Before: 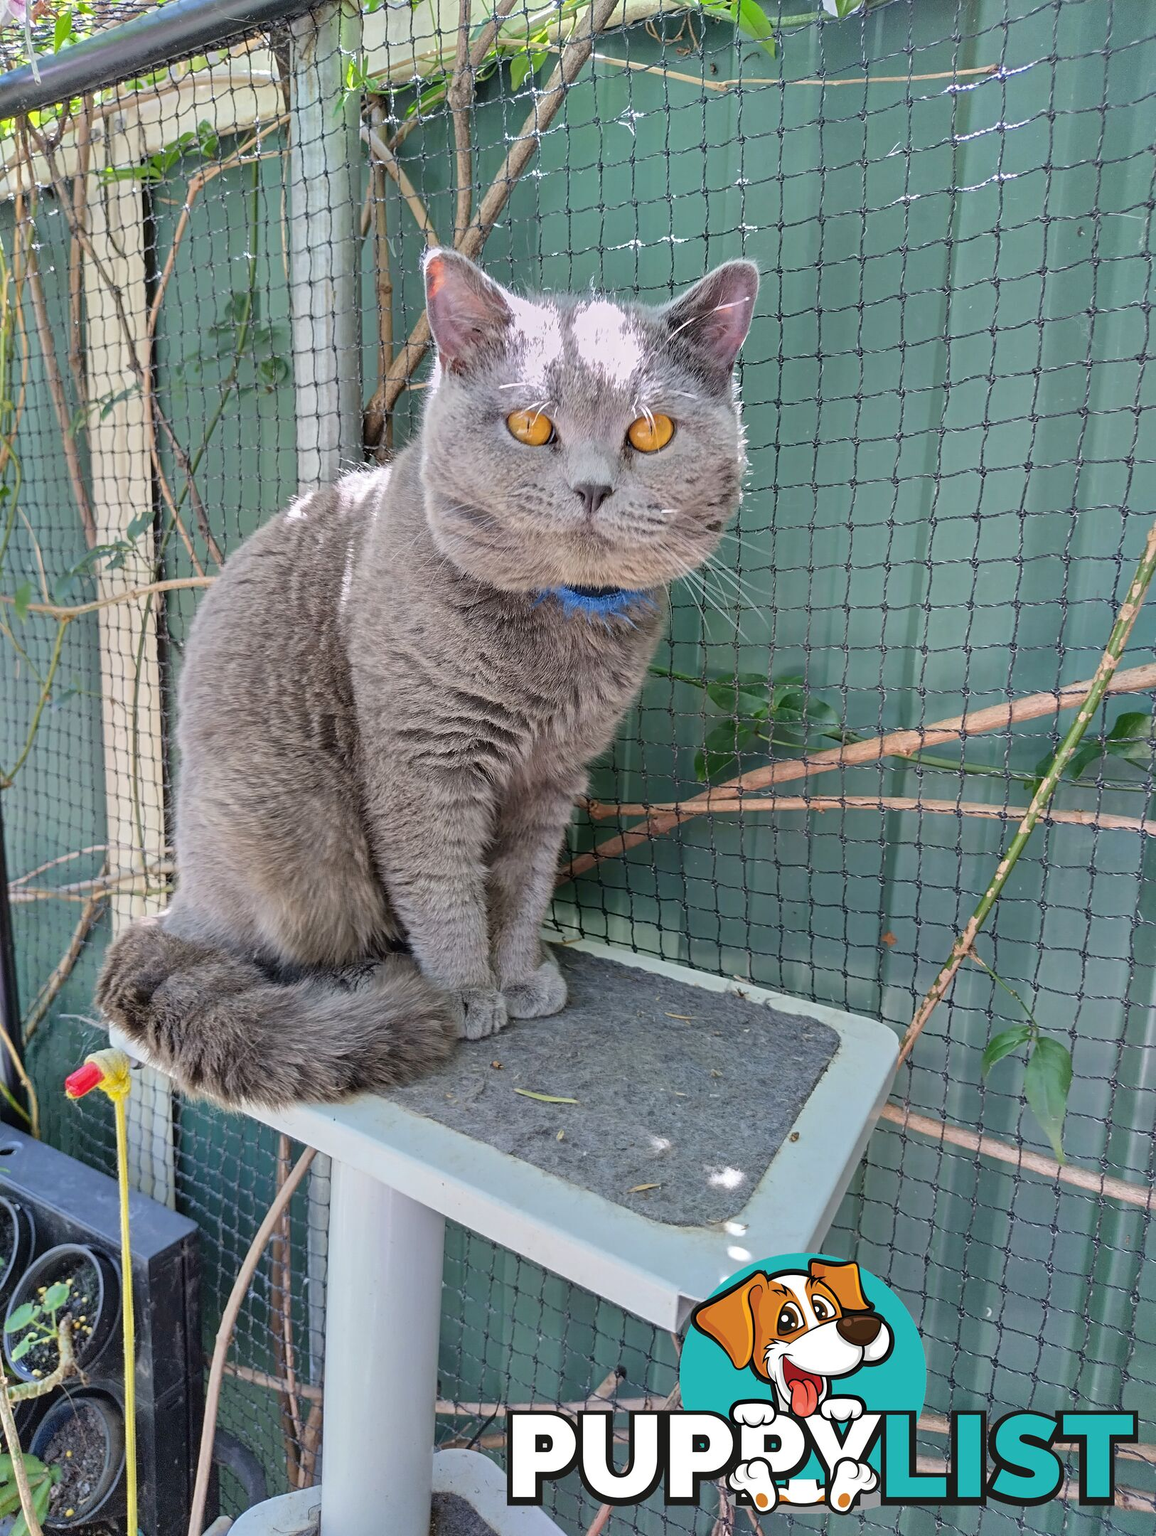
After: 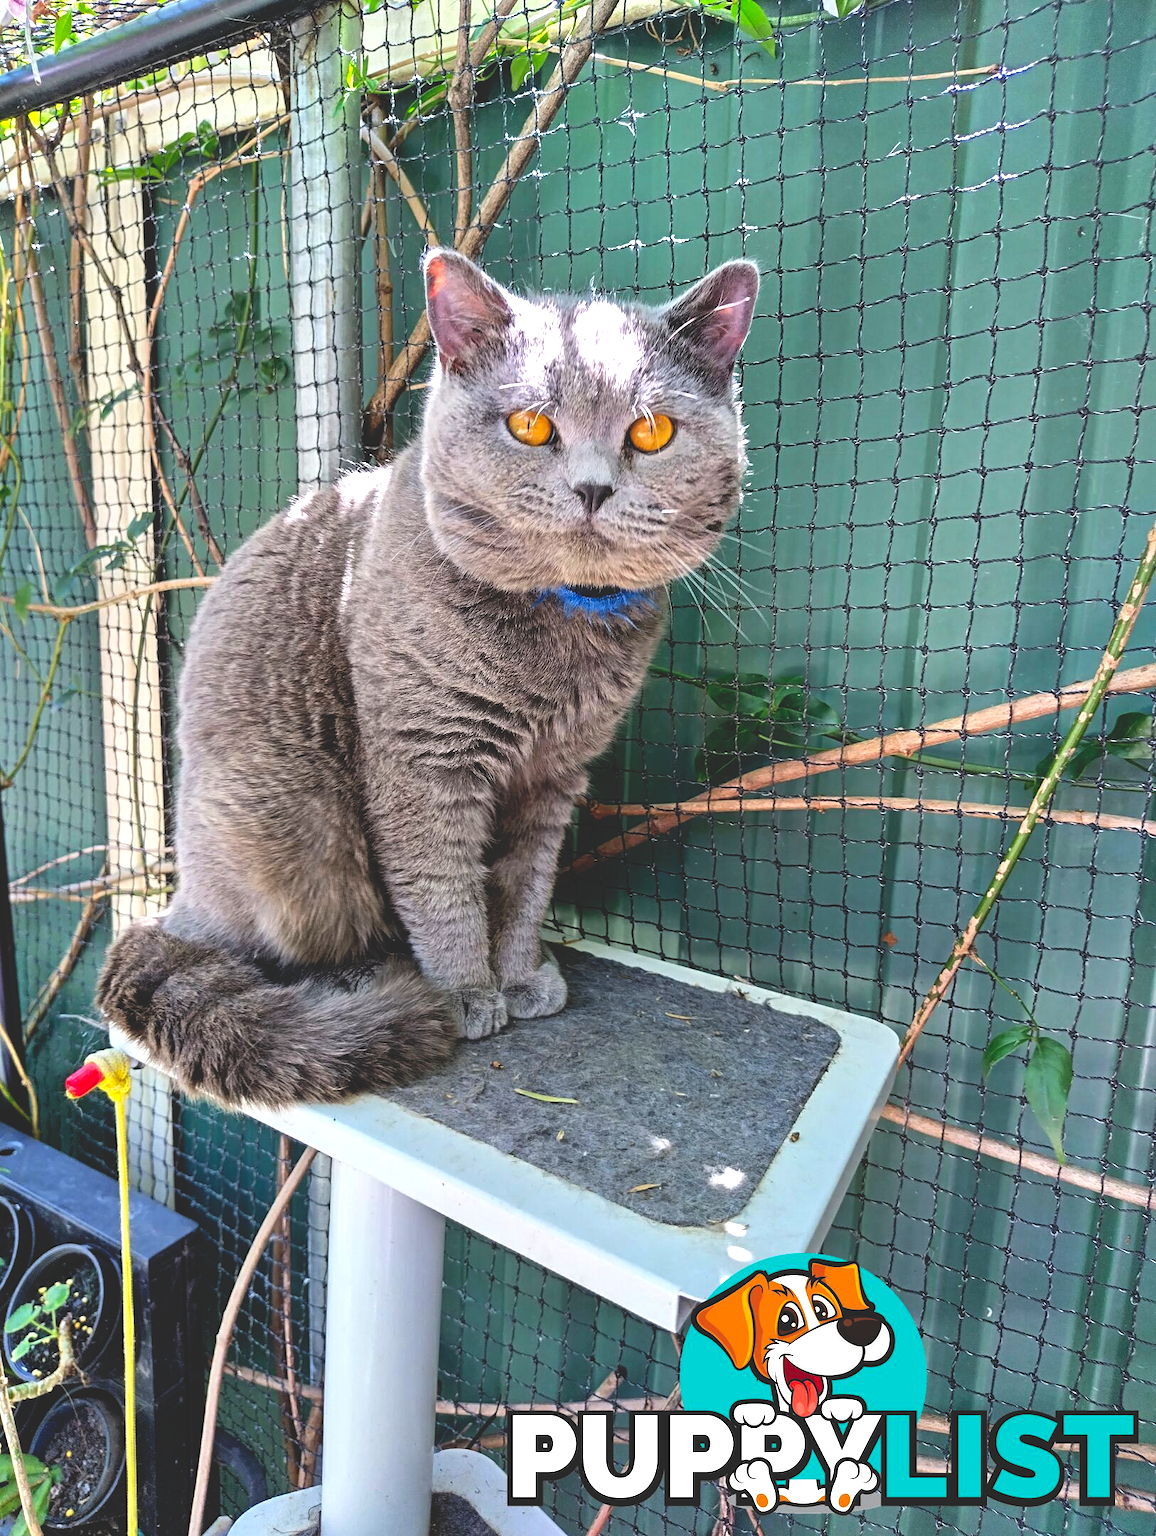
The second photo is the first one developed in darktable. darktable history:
base curve: curves: ch0 [(0, 0.02) (0.083, 0.036) (1, 1)], preserve colors none
exposure: black level correction 0, exposure 0.6 EV, compensate exposure bias true, compensate highlight preservation false
